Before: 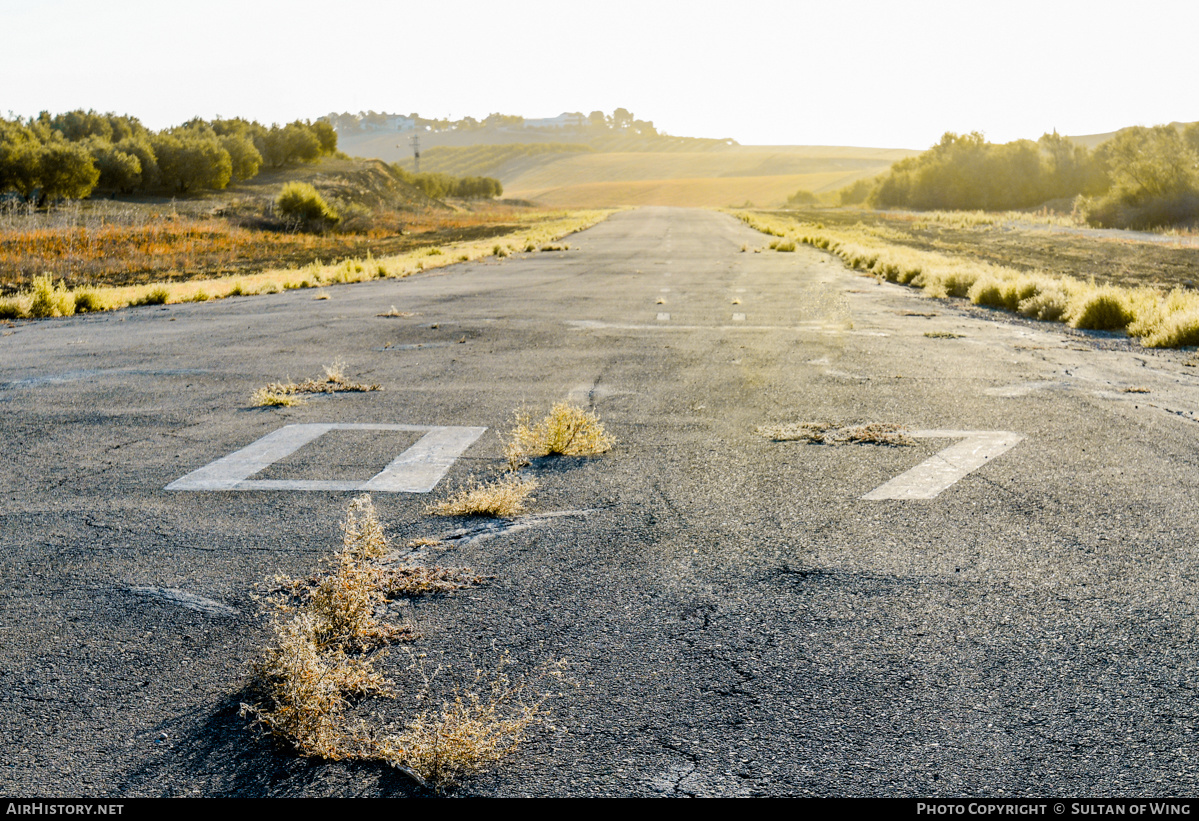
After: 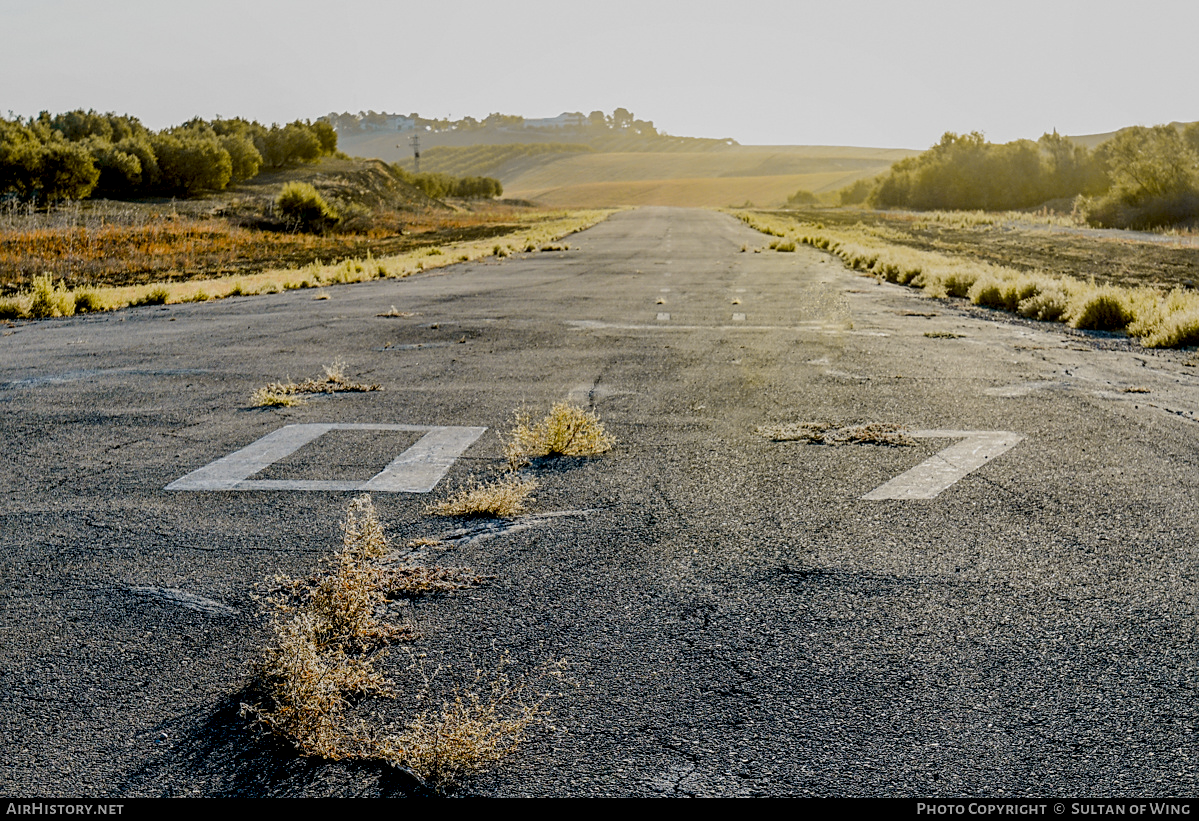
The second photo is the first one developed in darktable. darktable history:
sharpen: on, module defaults
exposure: black level correction 0.009, exposure -0.629 EV, compensate highlight preservation false
local contrast: shadows 94%, midtone range 0.493
